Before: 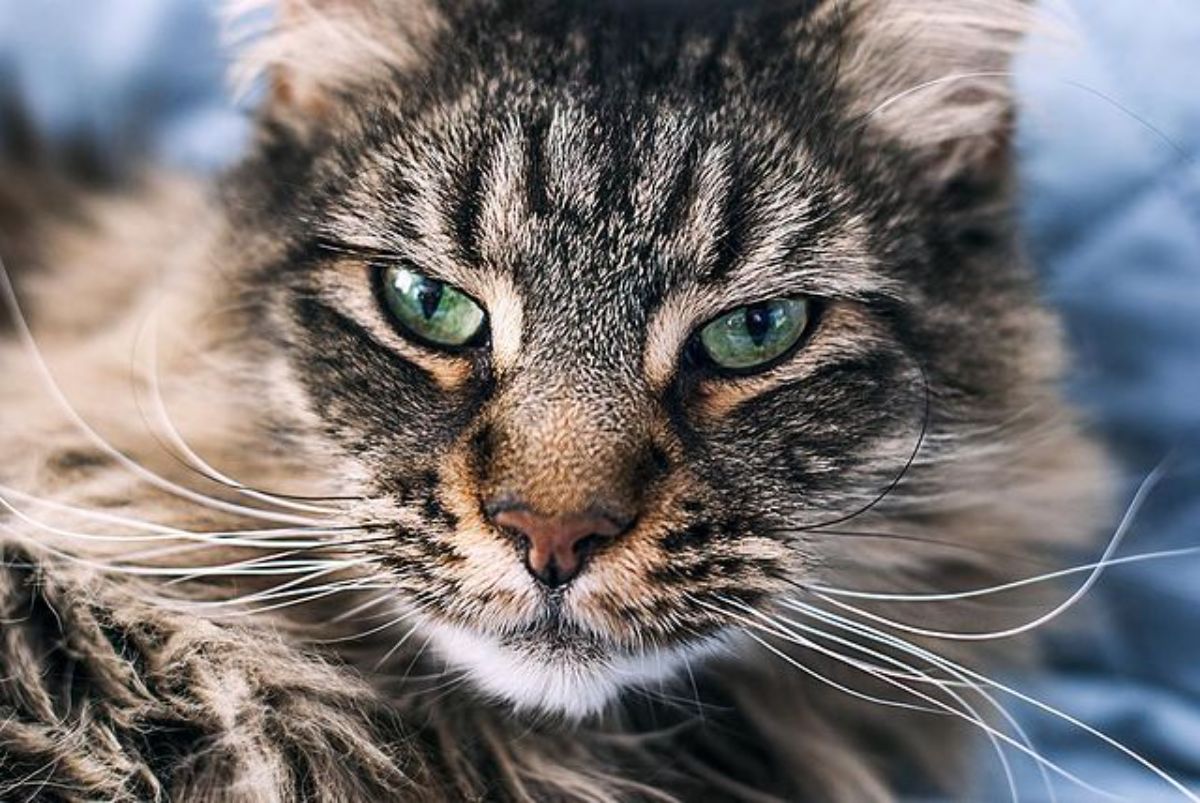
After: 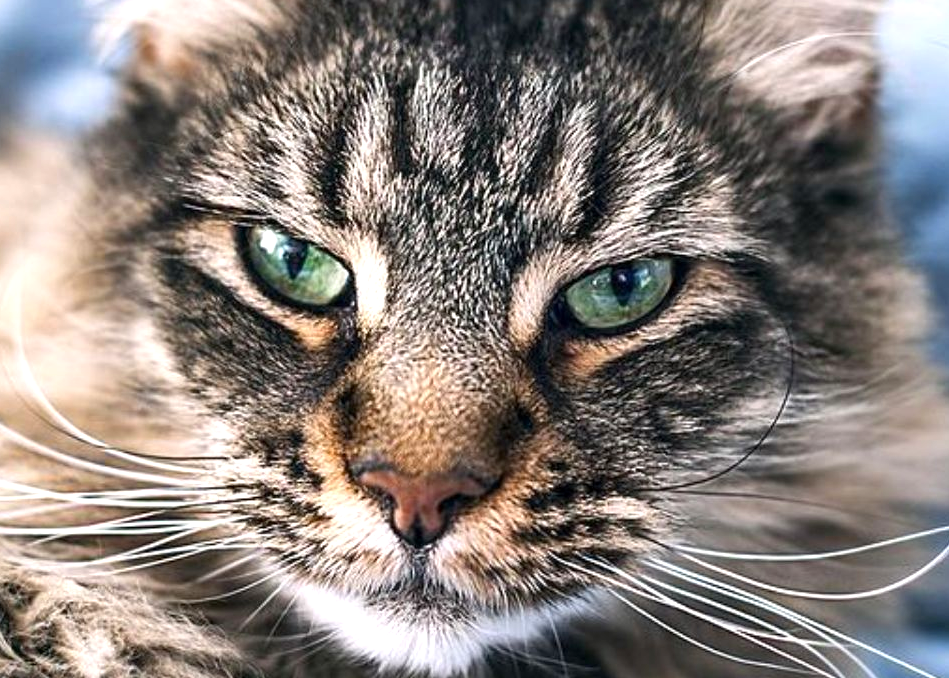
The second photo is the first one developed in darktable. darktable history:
crop: left 11.275%, top 5.057%, right 9.564%, bottom 10.443%
exposure: black level correction 0.001, exposure 0.499 EV, compensate exposure bias true, compensate highlight preservation false
